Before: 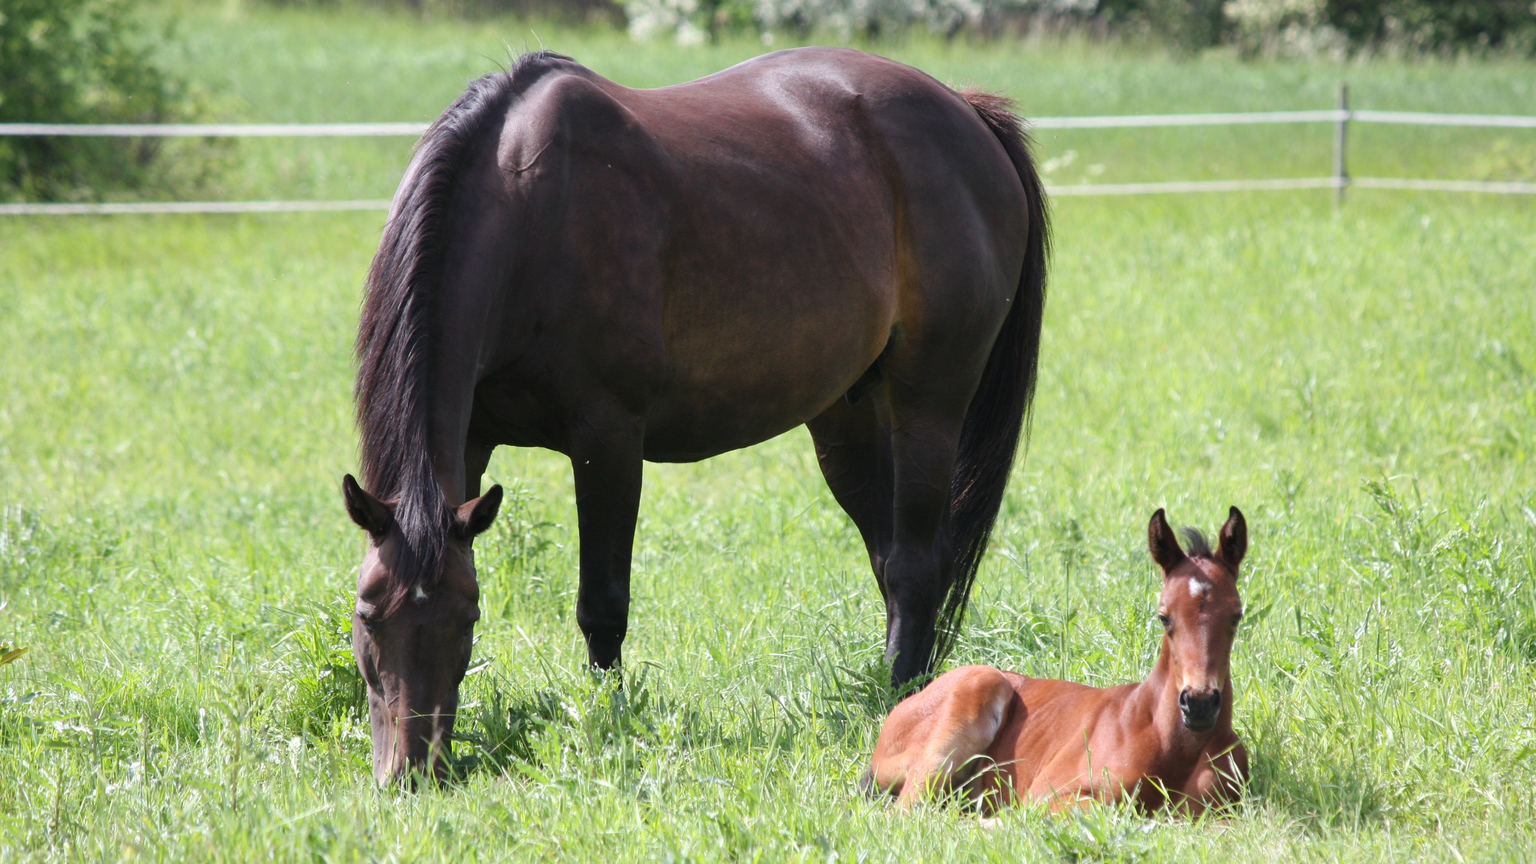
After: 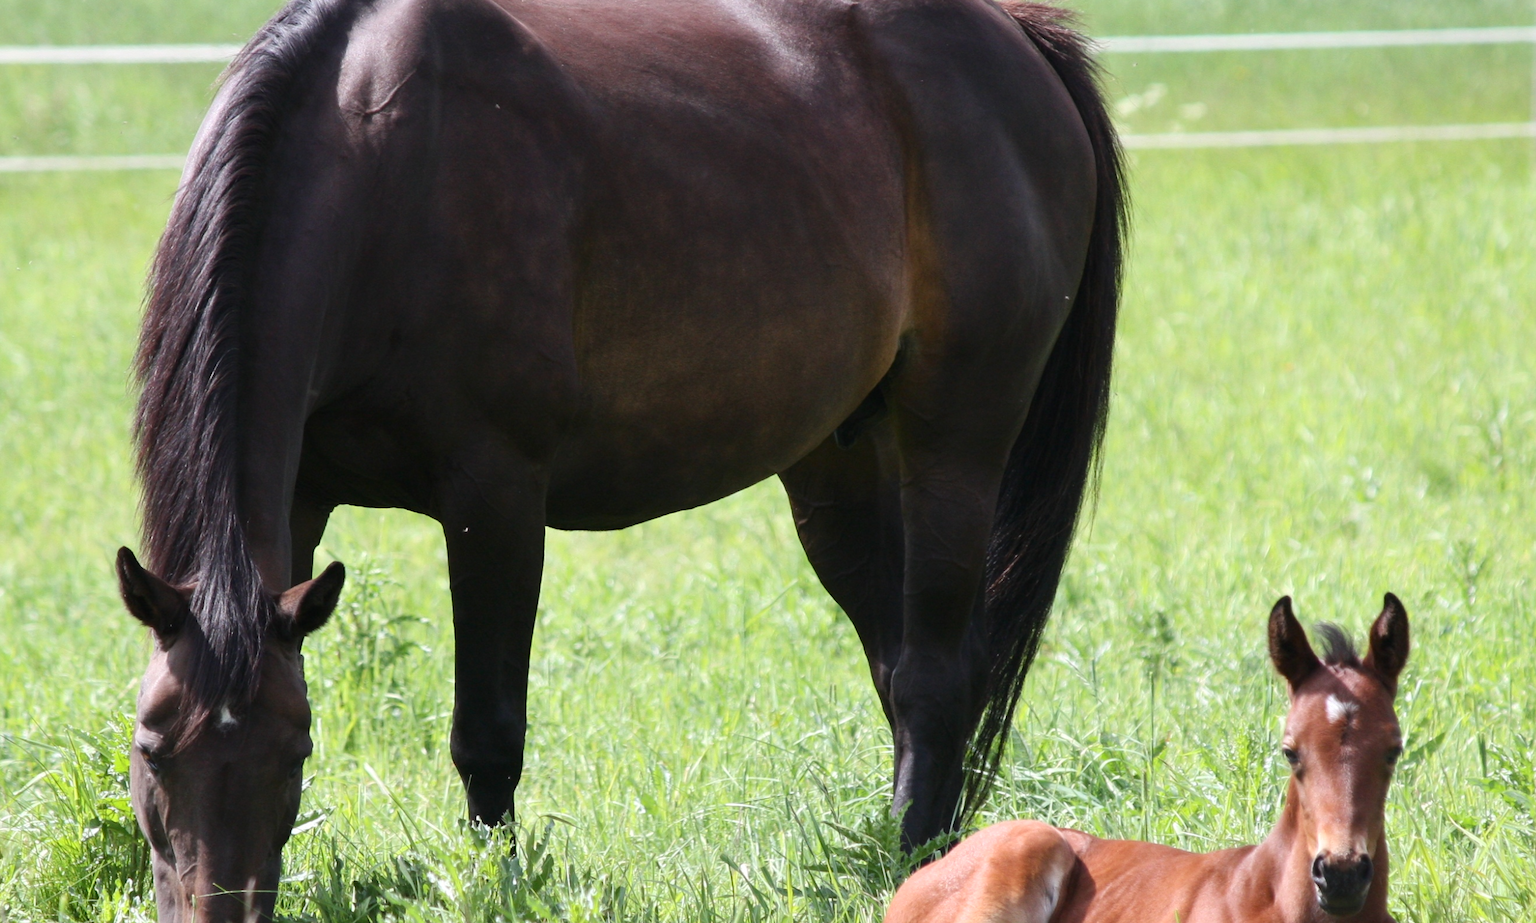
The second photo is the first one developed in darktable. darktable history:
contrast brightness saturation: contrast 0.14
crop and rotate: left 17.046%, top 10.659%, right 12.989%, bottom 14.553%
